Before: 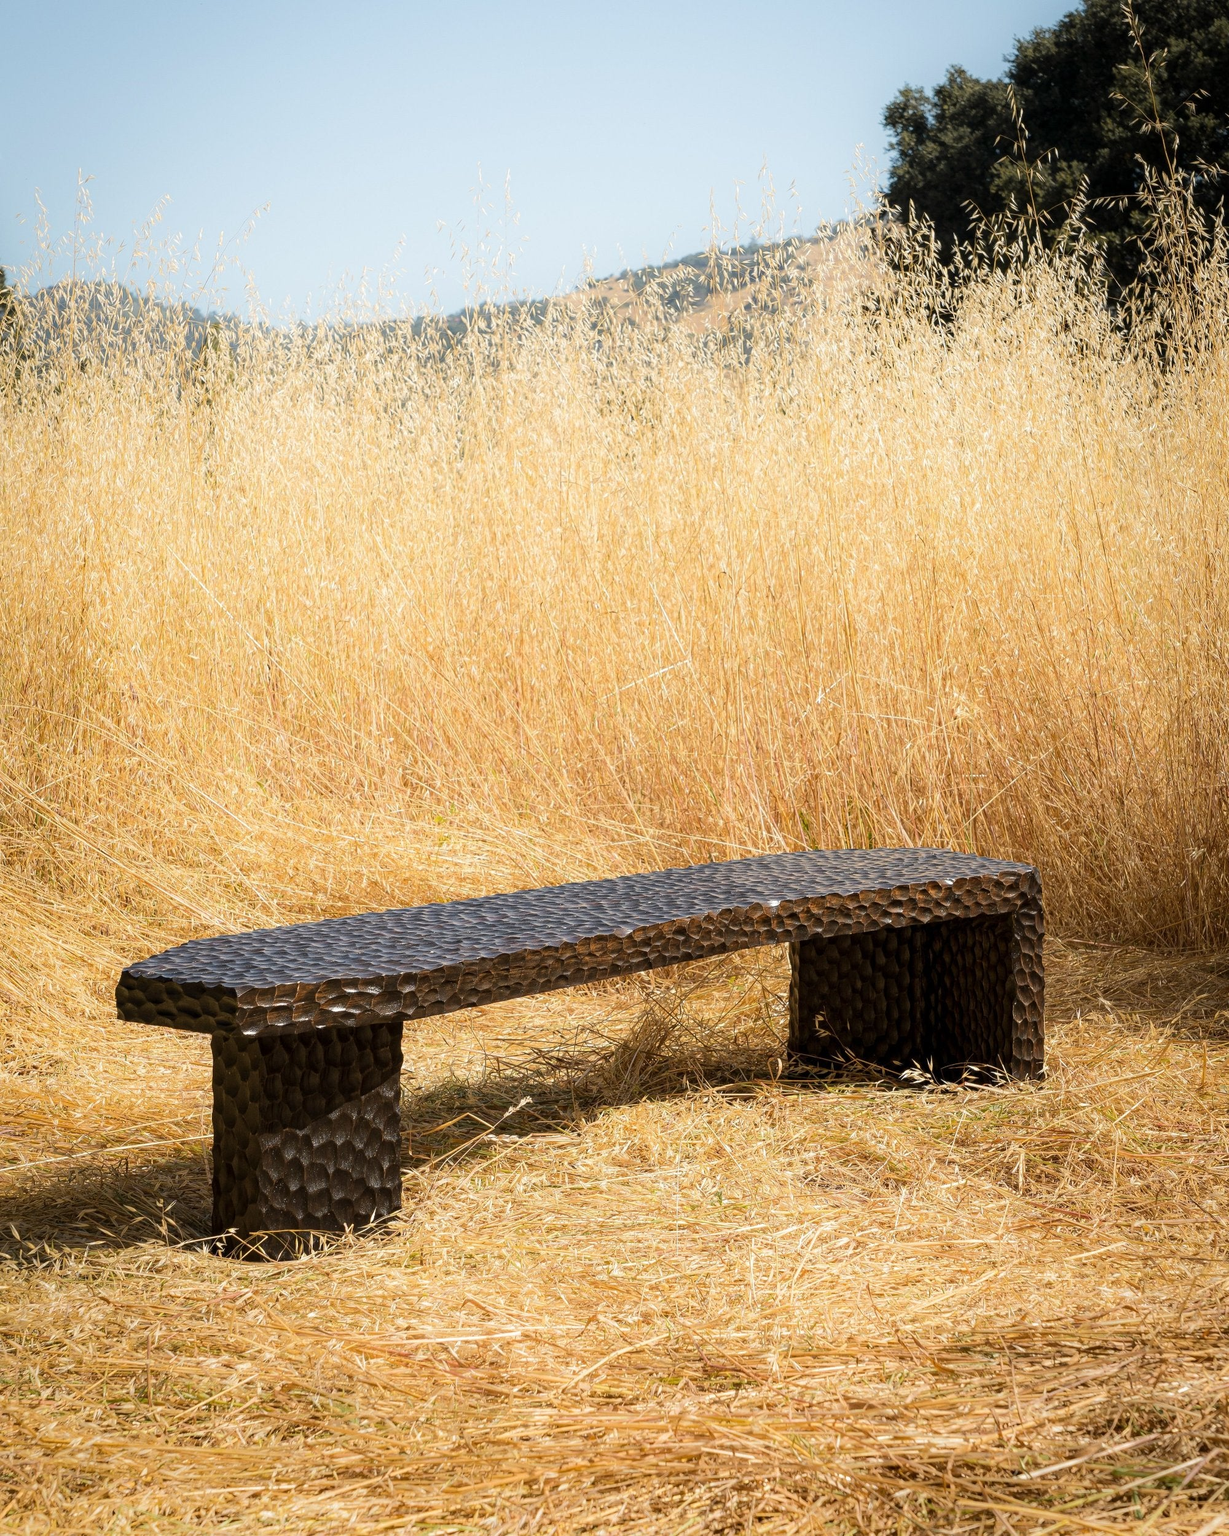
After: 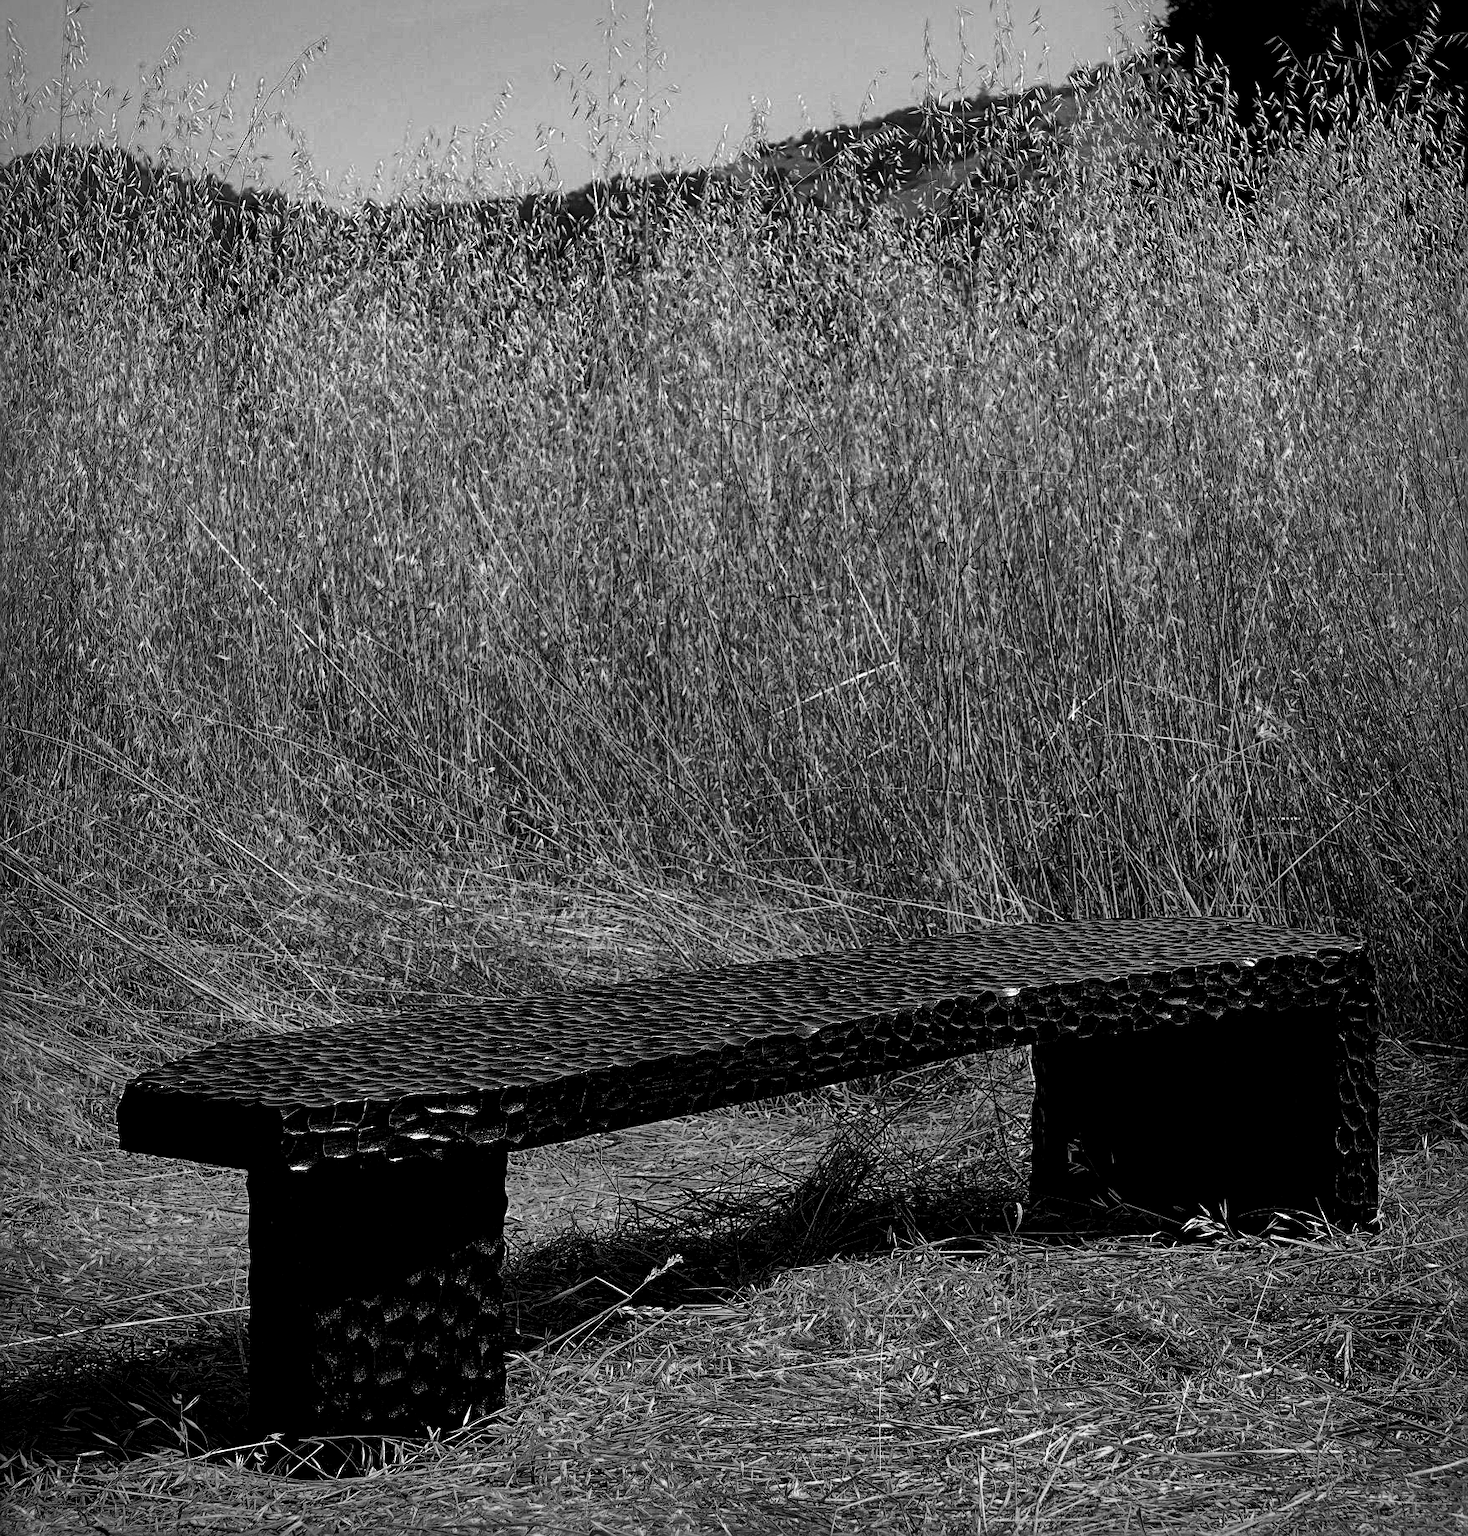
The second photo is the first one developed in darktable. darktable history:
crop and rotate: left 2.425%, top 11.305%, right 9.6%, bottom 15.08%
shadows and highlights: on, module defaults
local contrast: mode bilateral grid, contrast 70, coarseness 75, detail 180%, midtone range 0.2
sharpen: on, module defaults
color calibration: output gray [0.246, 0.254, 0.501, 0], gray › normalize channels true, illuminant same as pipeline (D50), adaptation XYZ, x 0.346, y 0.359, gamut compression 0
contrast brightness saturation: contrast 0.02, brightness -1, saturation -1
white balance: red 0.974, blue 1.044
